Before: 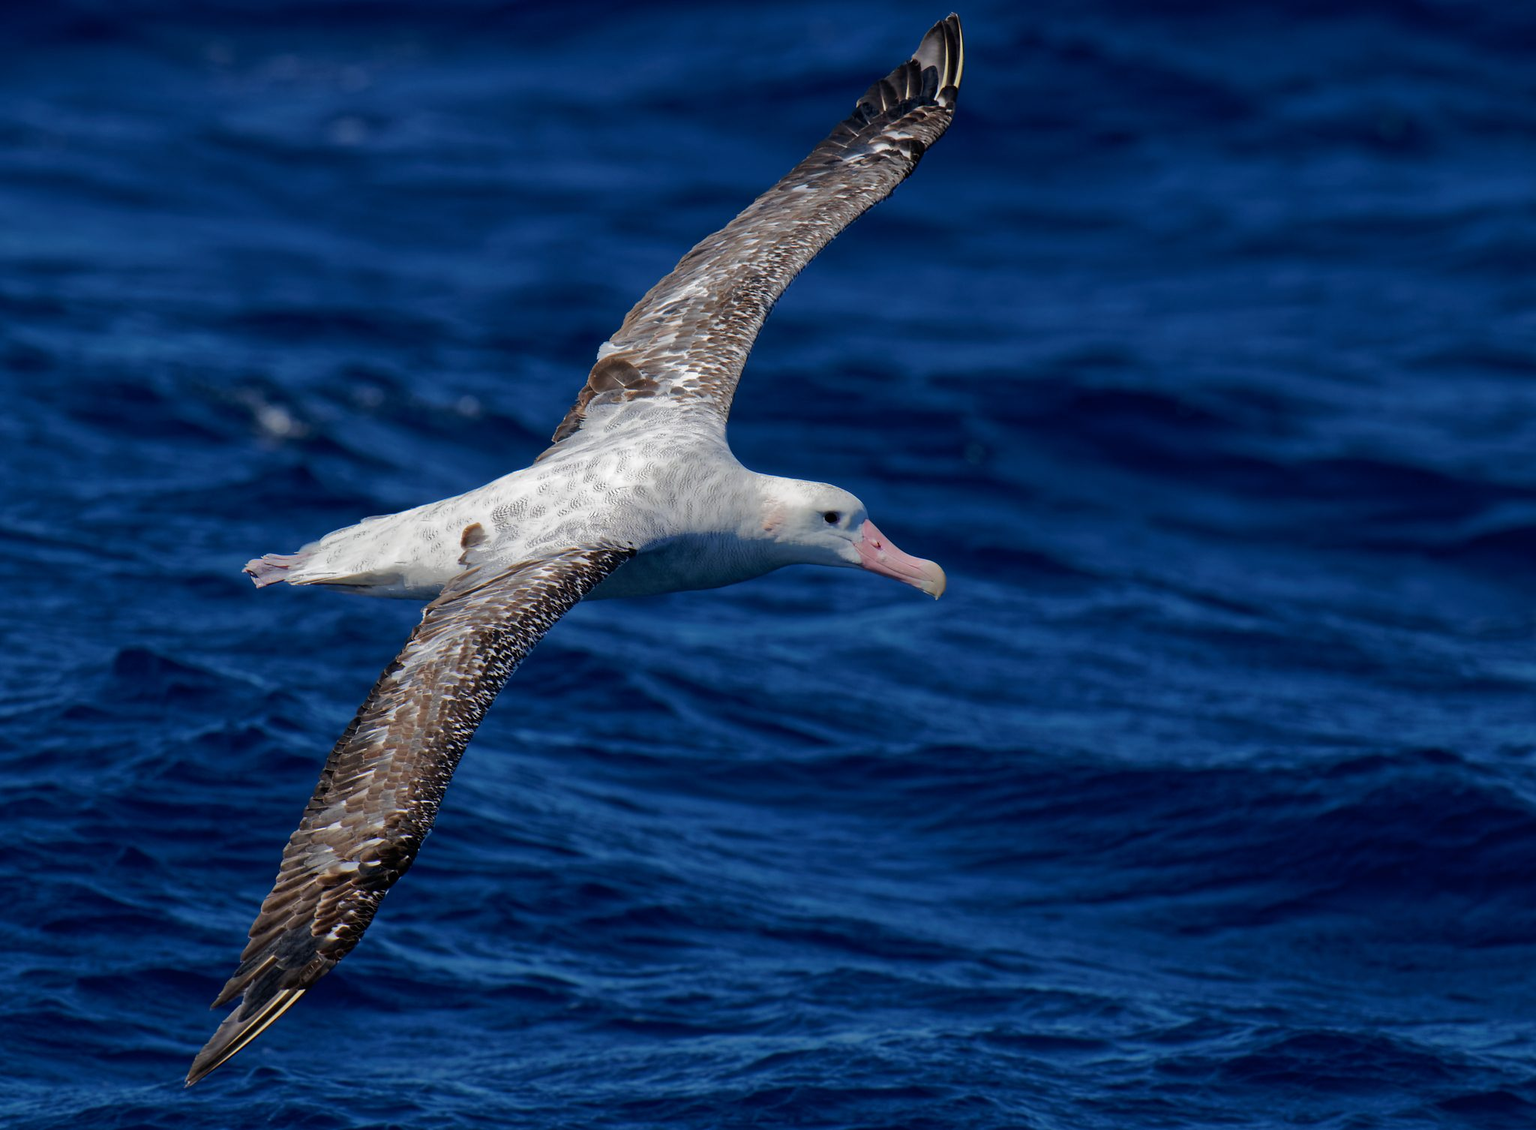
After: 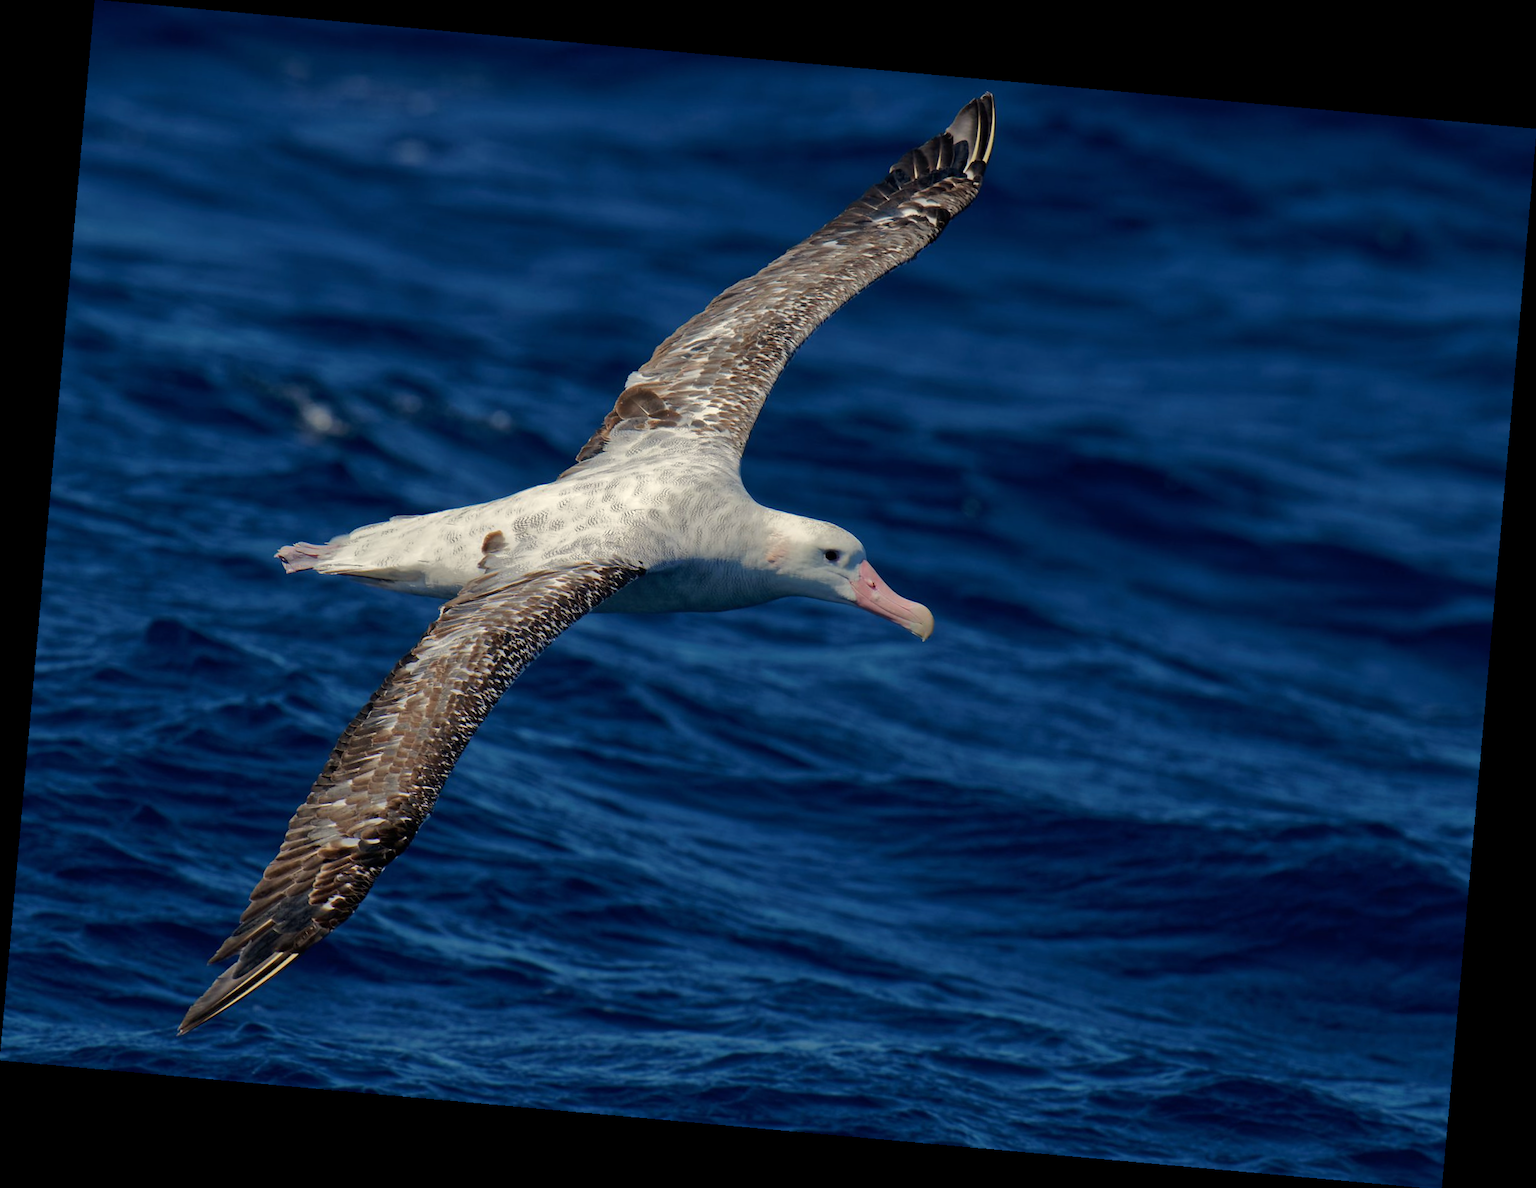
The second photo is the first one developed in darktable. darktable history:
rotate and perspective: rotation 5.12°, automatic cropping off
white balance: red 1.029, blue 0.92
